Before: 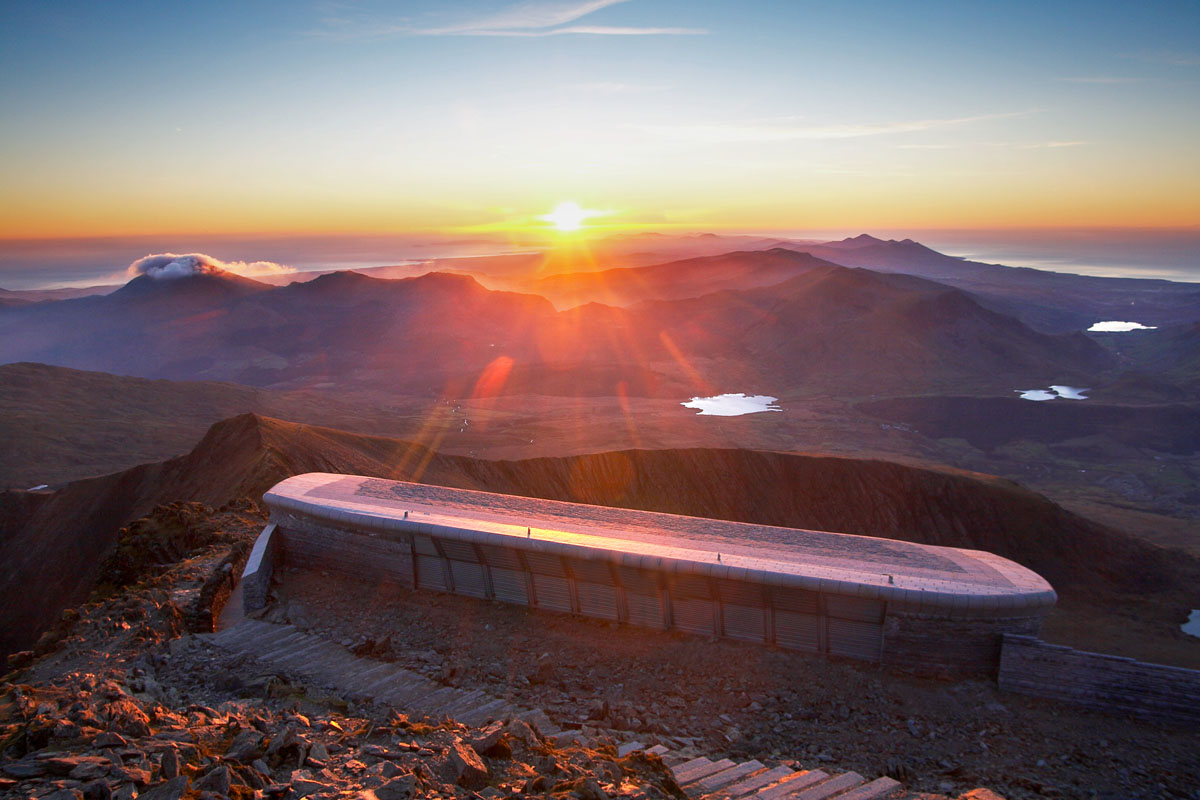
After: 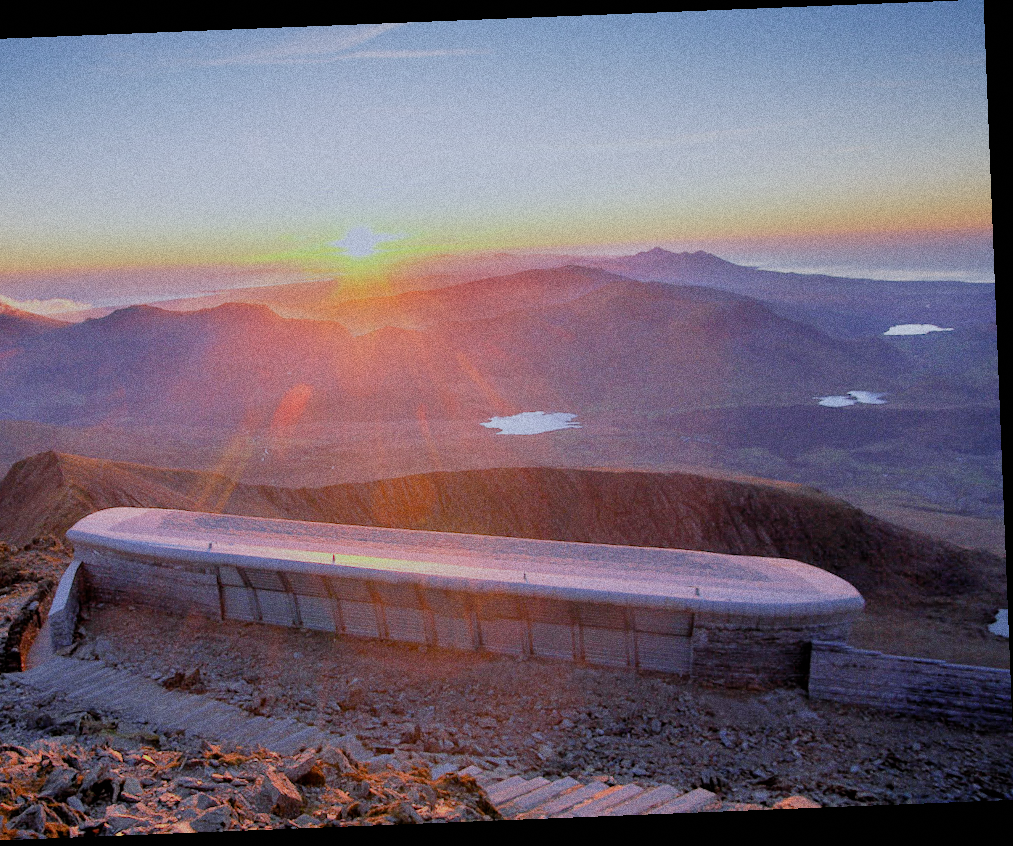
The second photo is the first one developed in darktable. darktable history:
exposure: exposure 0.178 EV, compensate exposure bias true, compensate highlight preservation false
crop: left 17.582%, bottom 0.031%
filmic rgb: black relative exposure -4.42 EV, white relative exposure 6.58 EV, hardness 1.85, contrast 0.5
rotate and perspective: rotation -2.29°, automatic cropping off
white balance: red 0.948, green 1.02, blue 1.176
grain: coarseness 0.09 ISO, strength 40%
